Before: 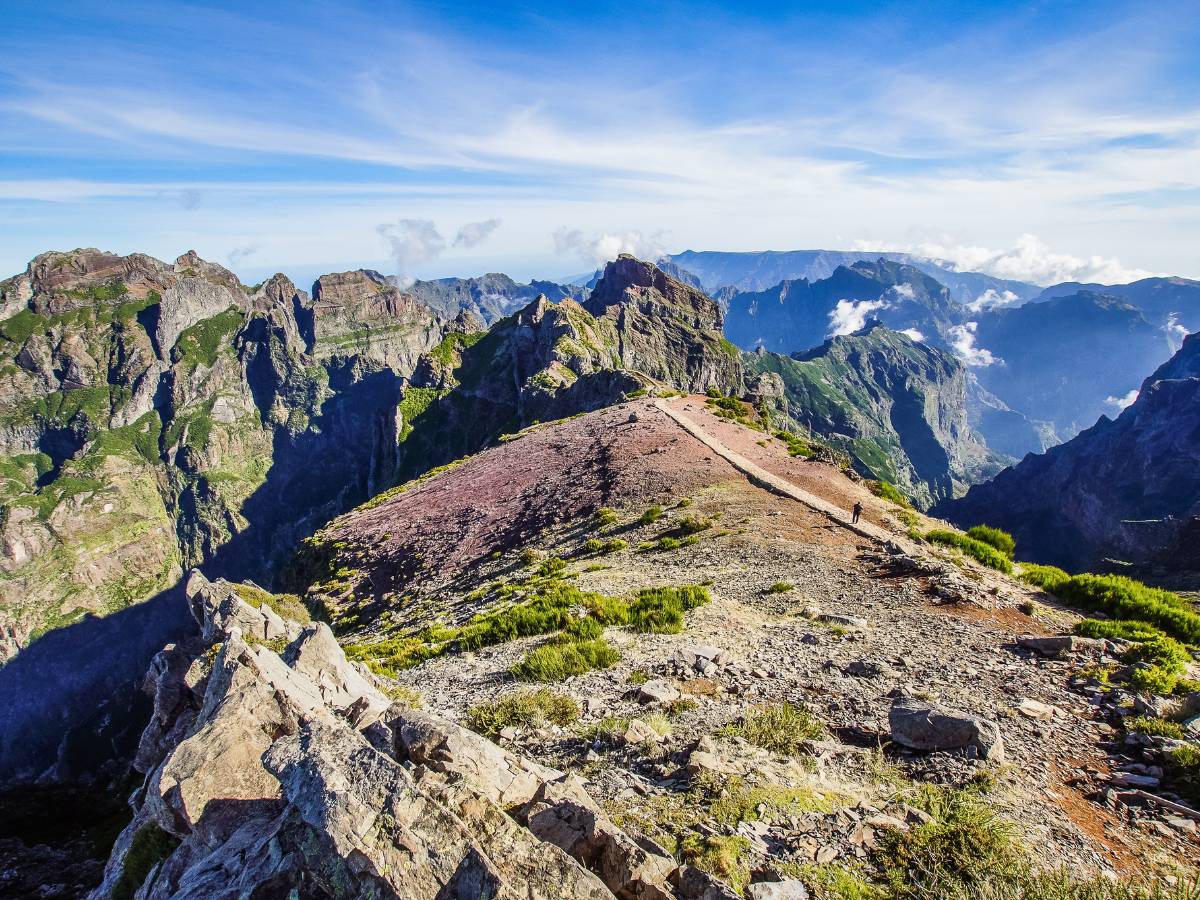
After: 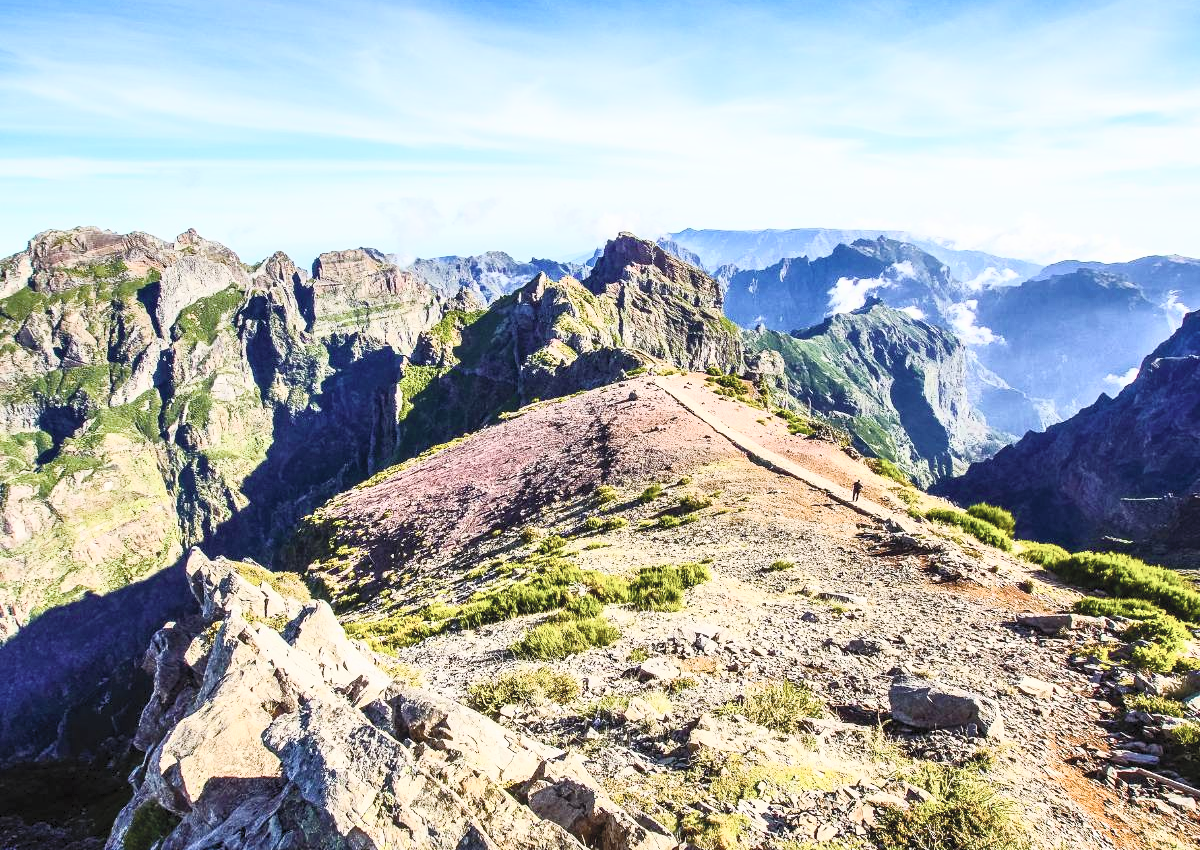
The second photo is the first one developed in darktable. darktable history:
crop and rotate: top 2.479%, bottom 3.018%
contrast brightness saturation: contrast 0.43, brightness 0.56, saturation -0.19
color balance rgb: perceptual saturation grading › global saturation 20%, perceptual saturation grading › highlights -25%, perceptual saturation grading › shadows 50%
